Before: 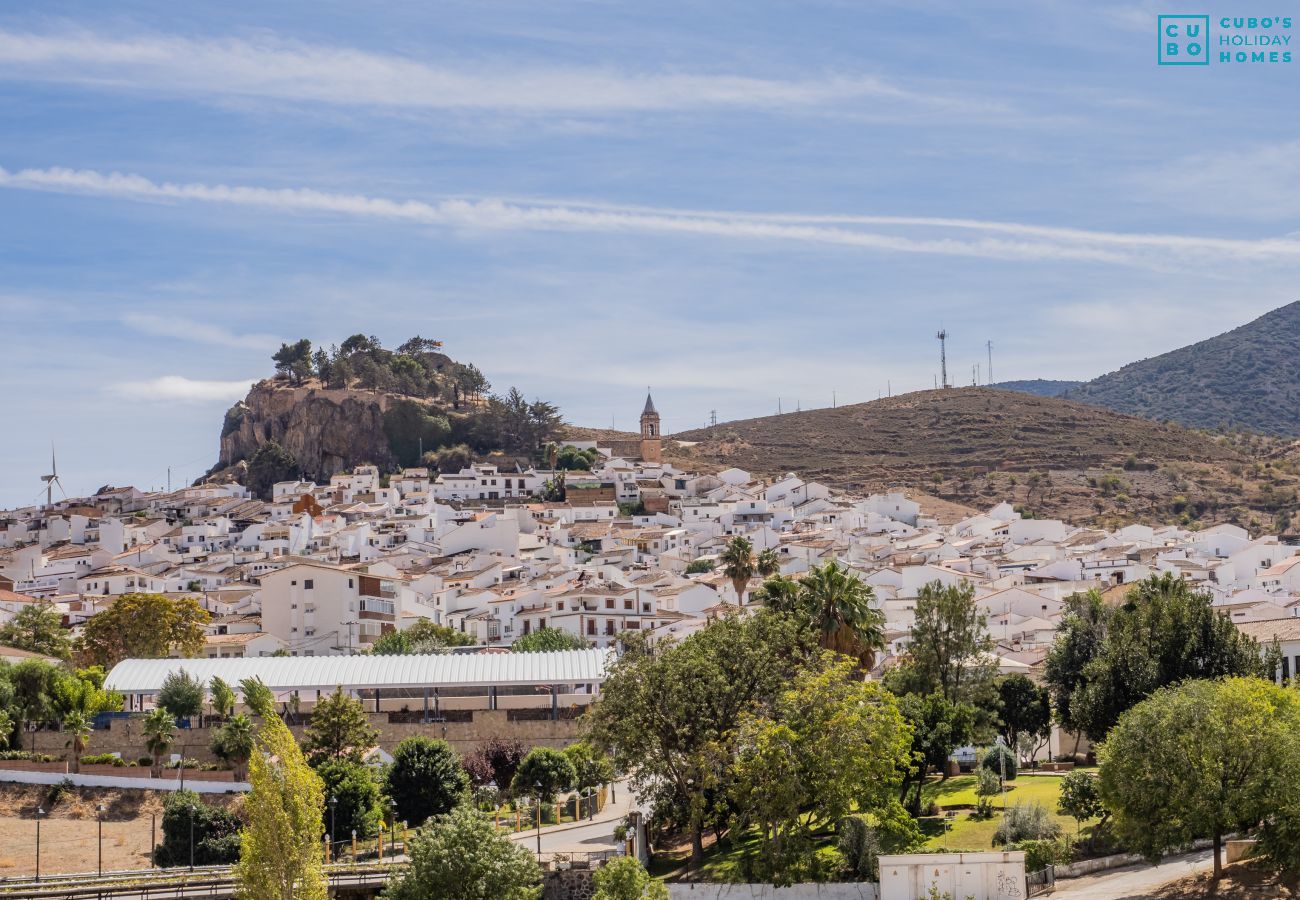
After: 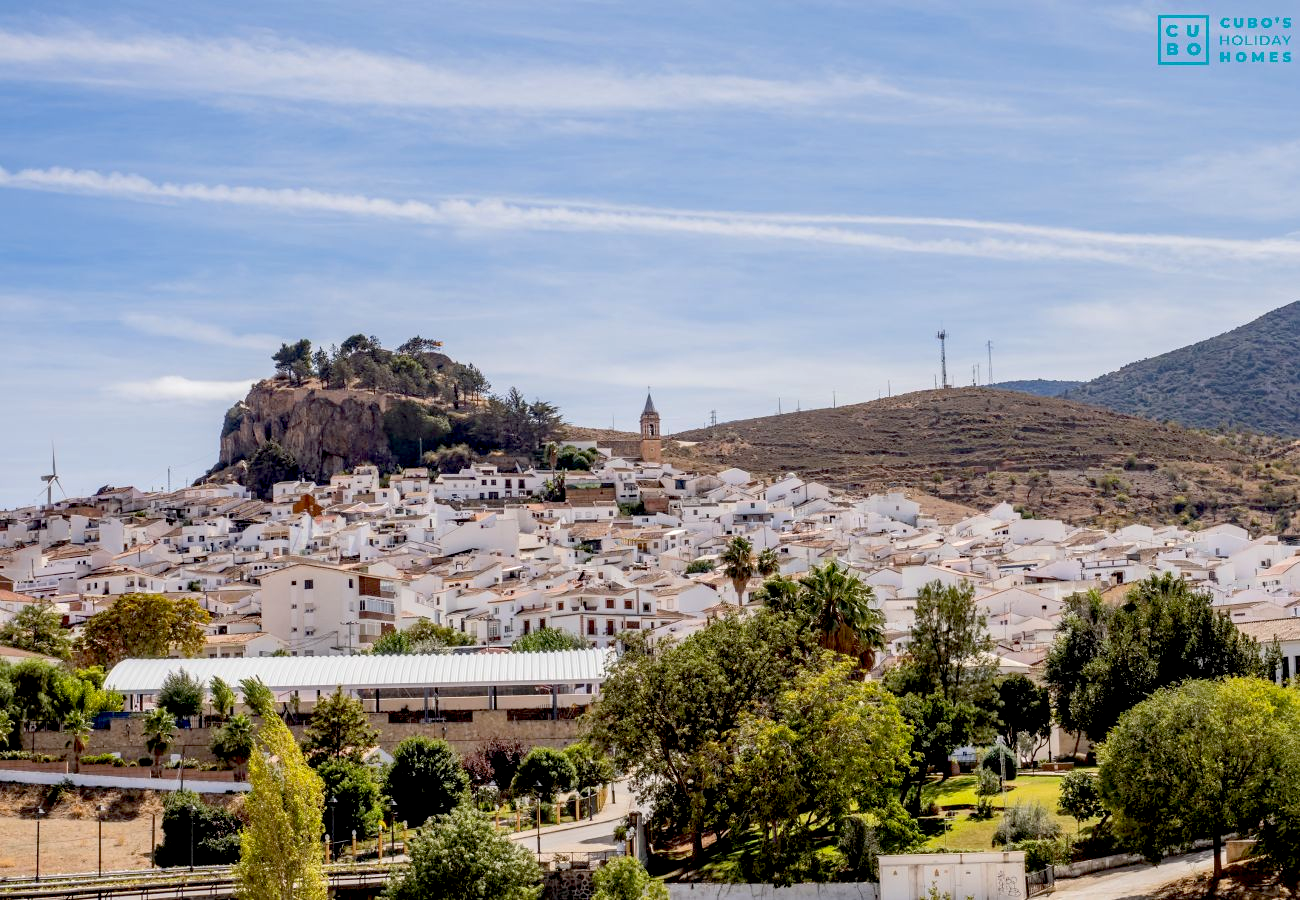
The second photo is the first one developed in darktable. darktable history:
exposure: black level correction 0.025, exposure 0.184 EV, compensate highlight preservation false
